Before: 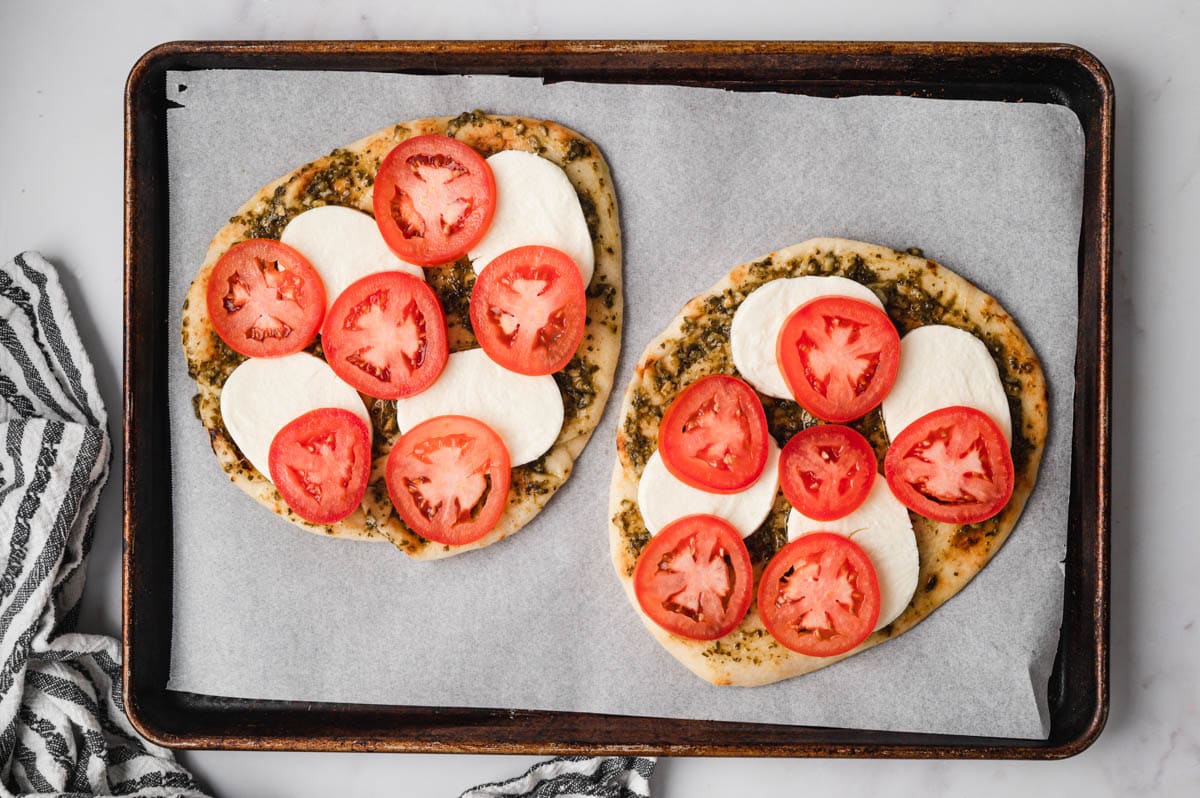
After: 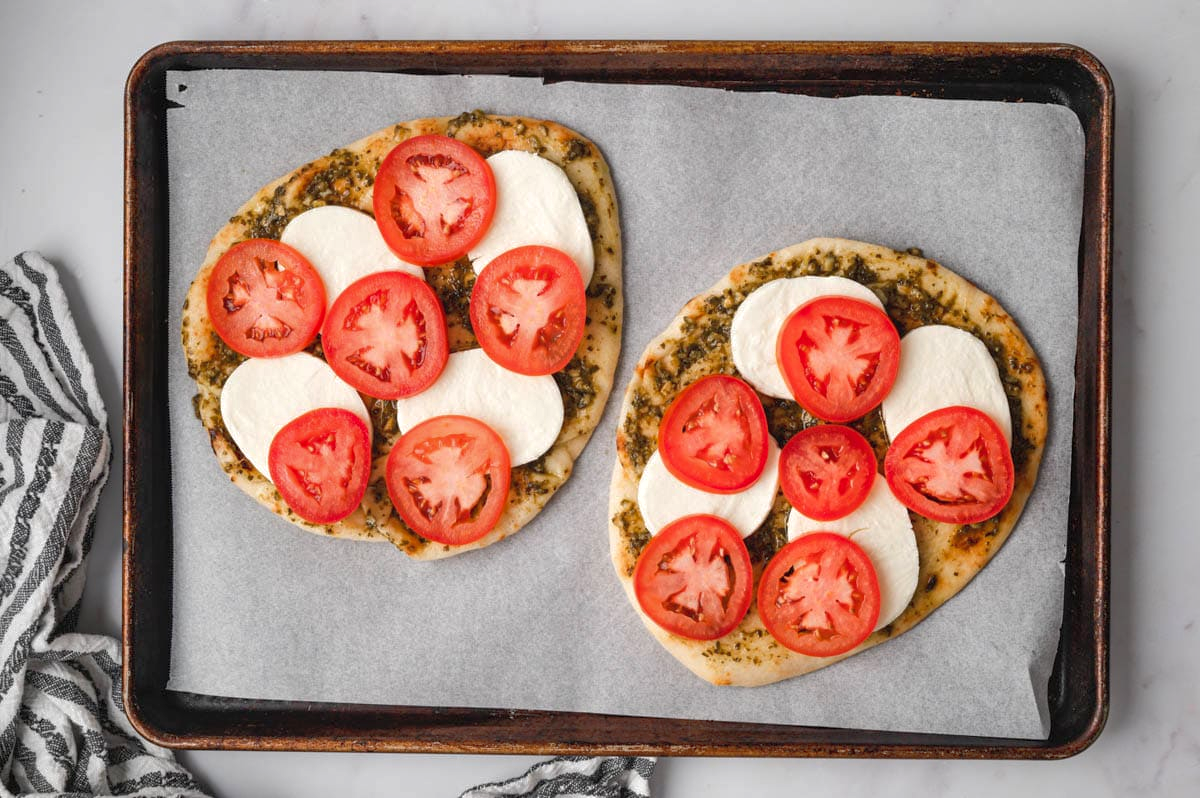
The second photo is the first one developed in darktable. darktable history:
shadows and highlights: on, module defaults
exposure: exposure 0.128 EV, compensate highlight preservation false
